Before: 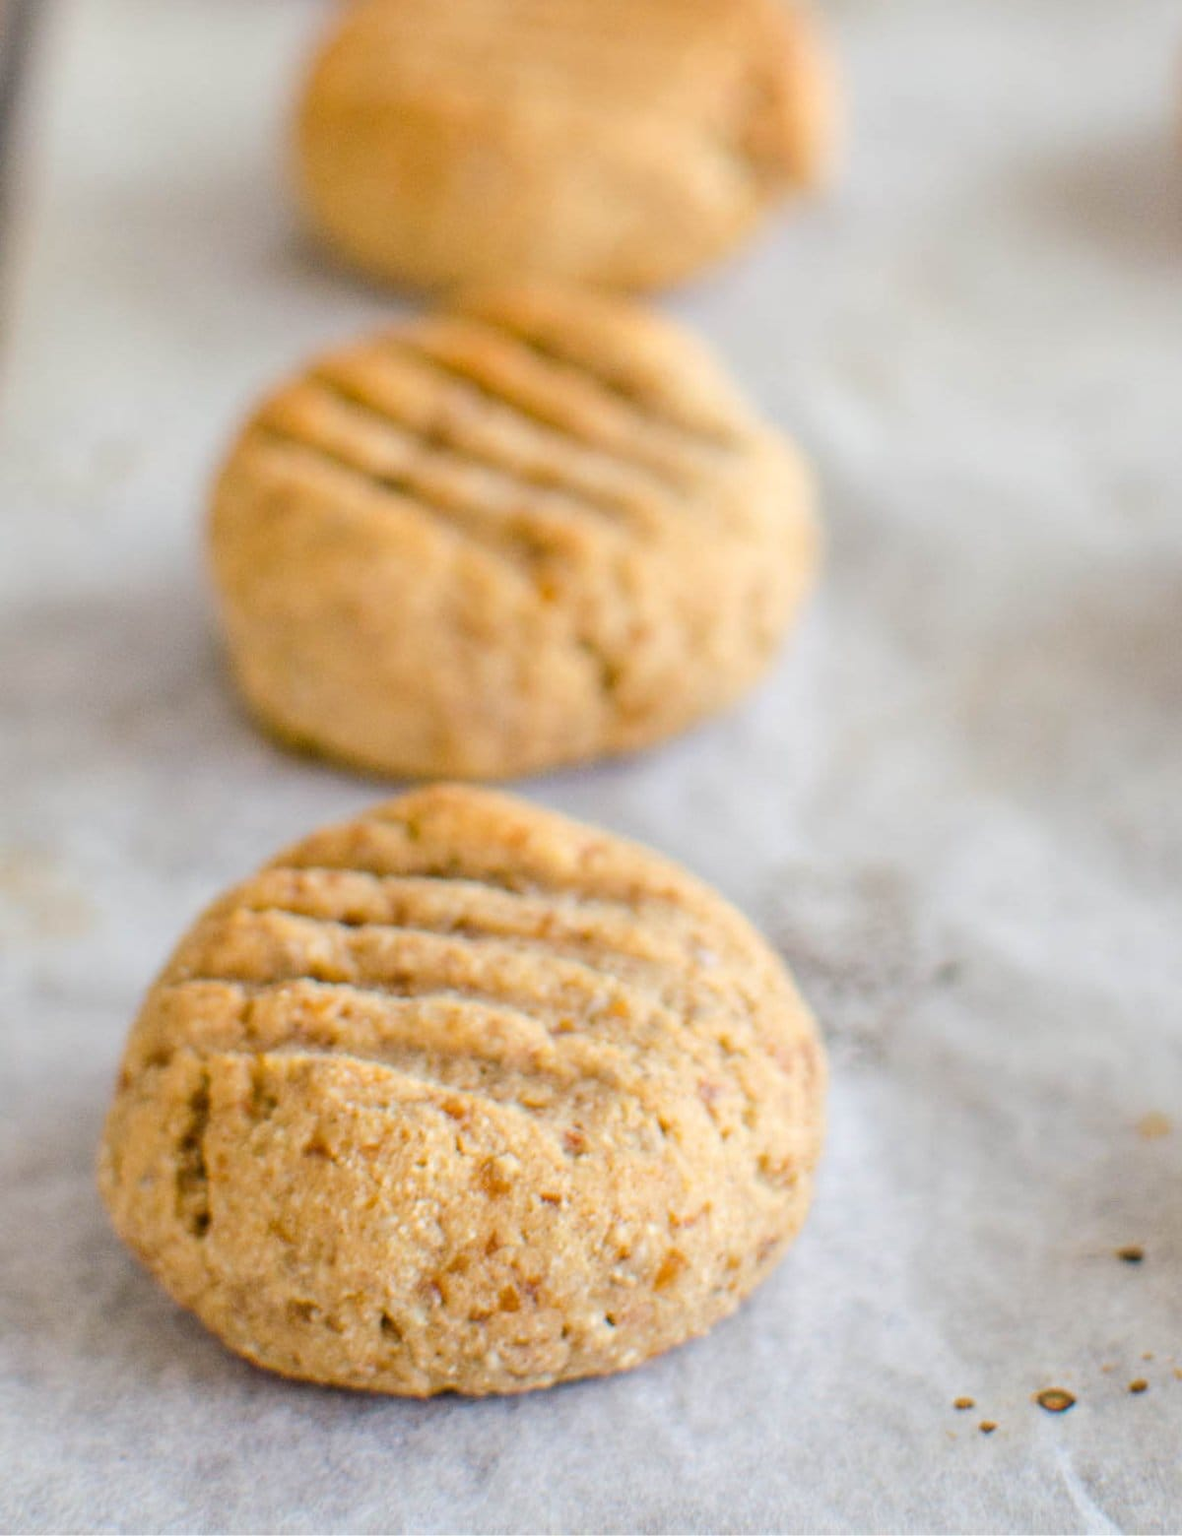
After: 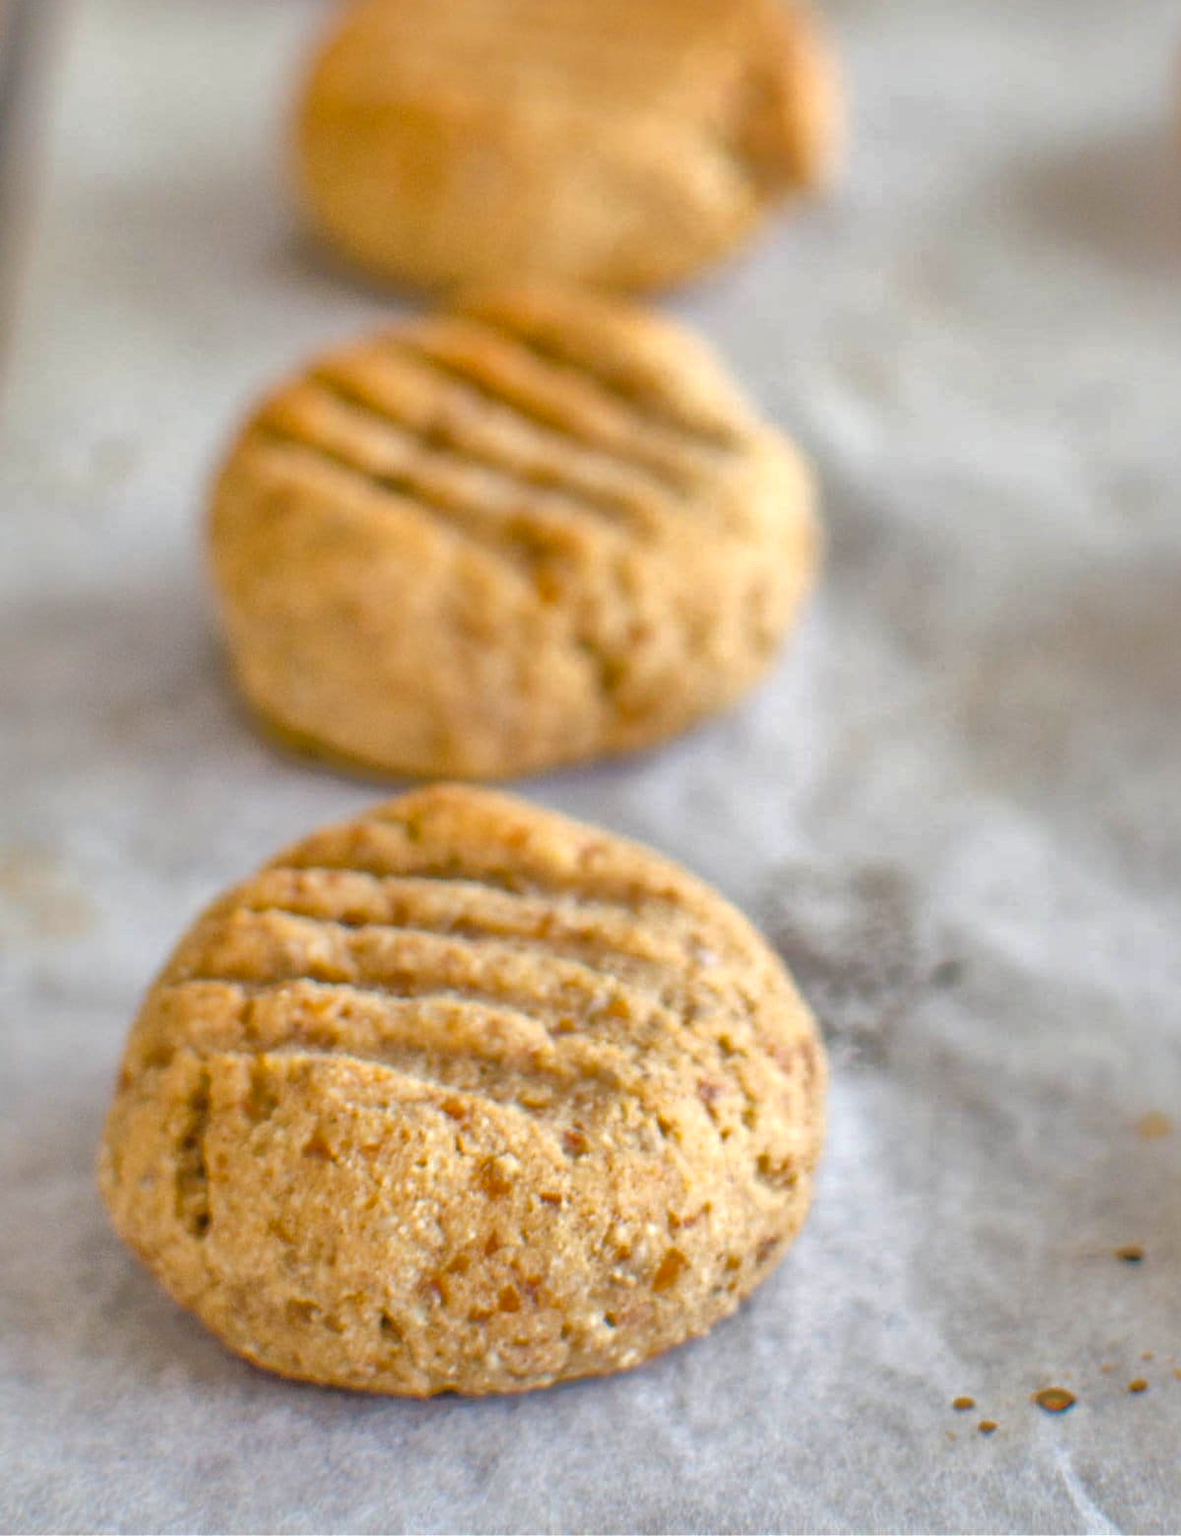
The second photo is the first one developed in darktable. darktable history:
shadows and highlights: shadows 40, highlights -60
exposure: exposure 0.2 EV, compensate highlight preservation false
